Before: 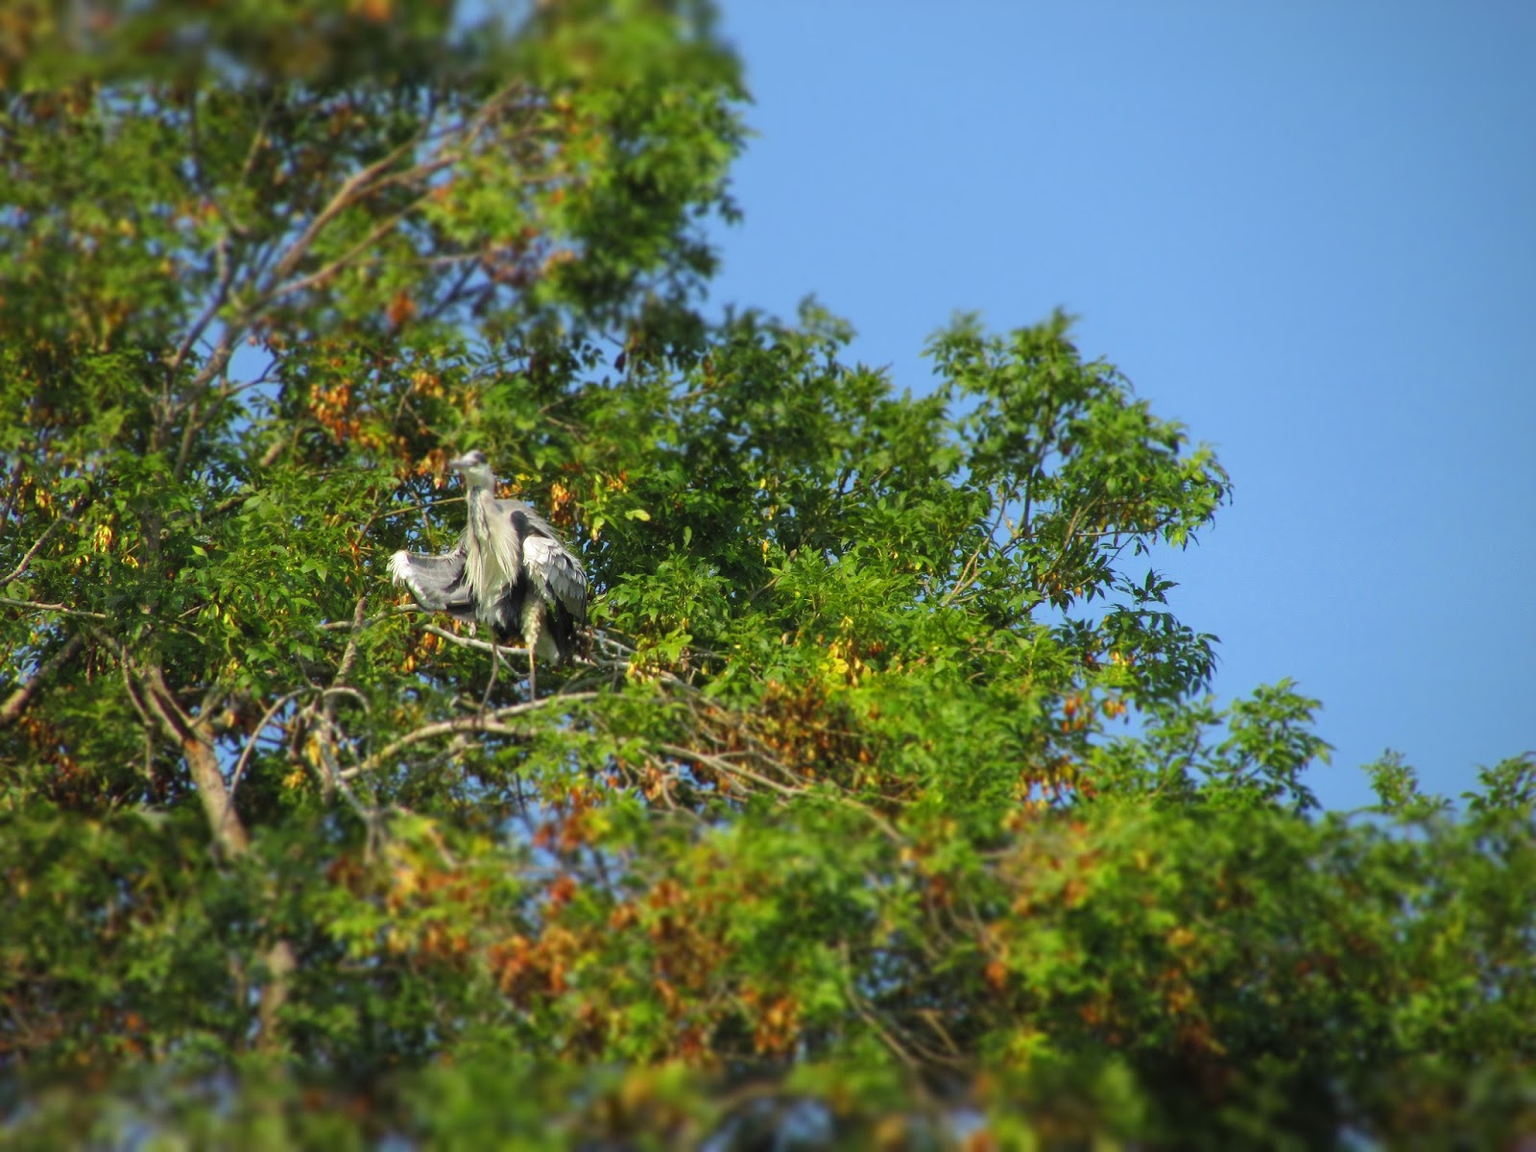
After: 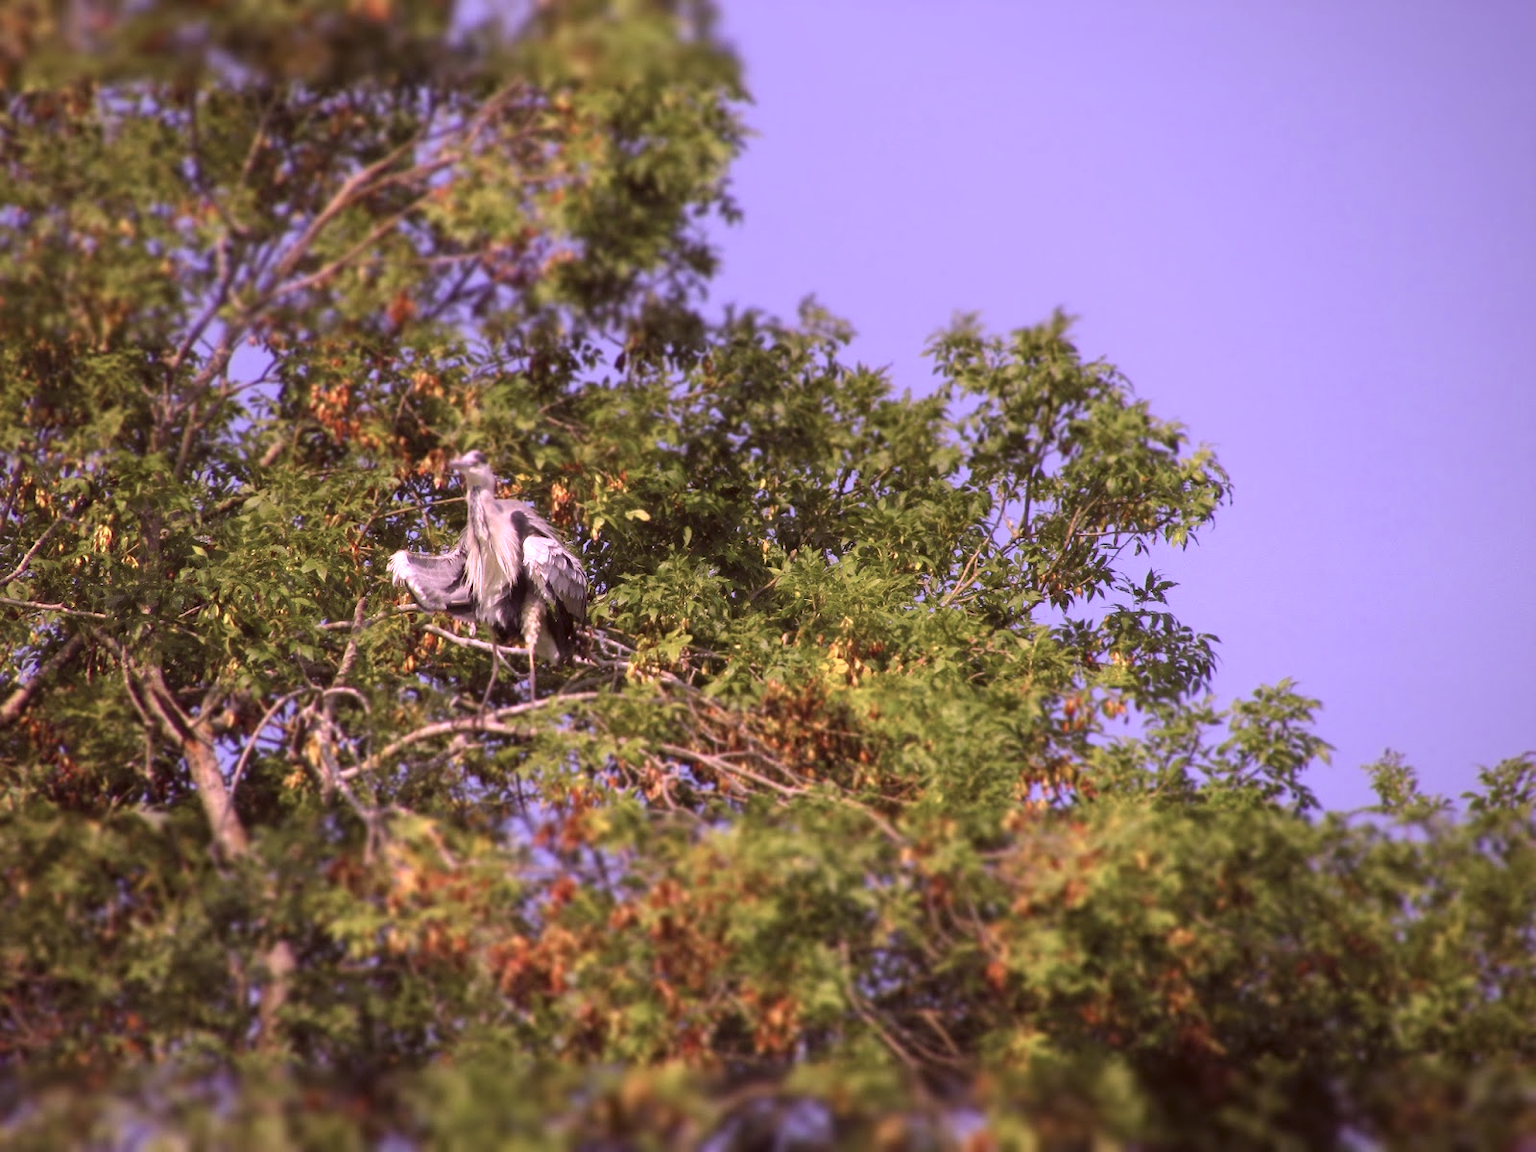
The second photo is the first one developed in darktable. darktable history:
color calibration: output R [1.107, -0.012, -0.003, 0], output B [0, 0, 1.308, 0], x 0.37, y 0.382, temperature 4319.72 K
shadows and highlights: shadows -12.79, white point adjustment 4.01, highlights 27.56
color correction: highlights a* 10.24, highlights b* 9.79, shadows a* 8.8, shadows b* 8.38, saturation 0.792
